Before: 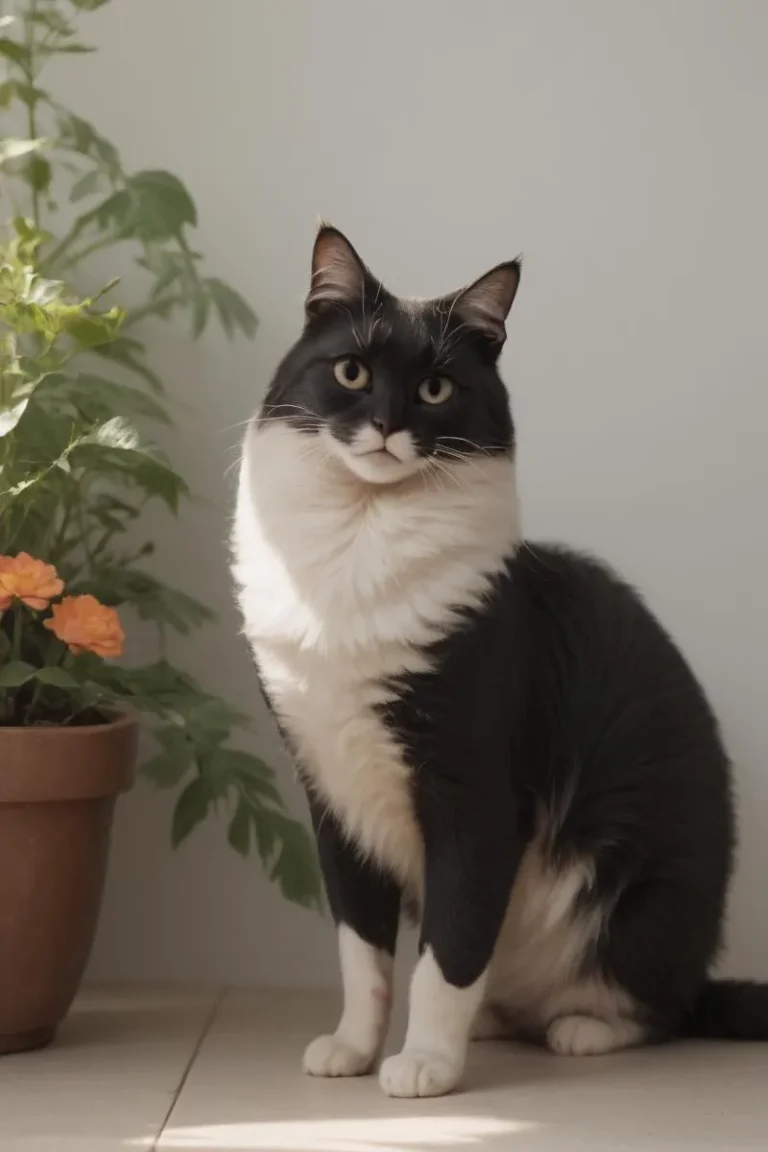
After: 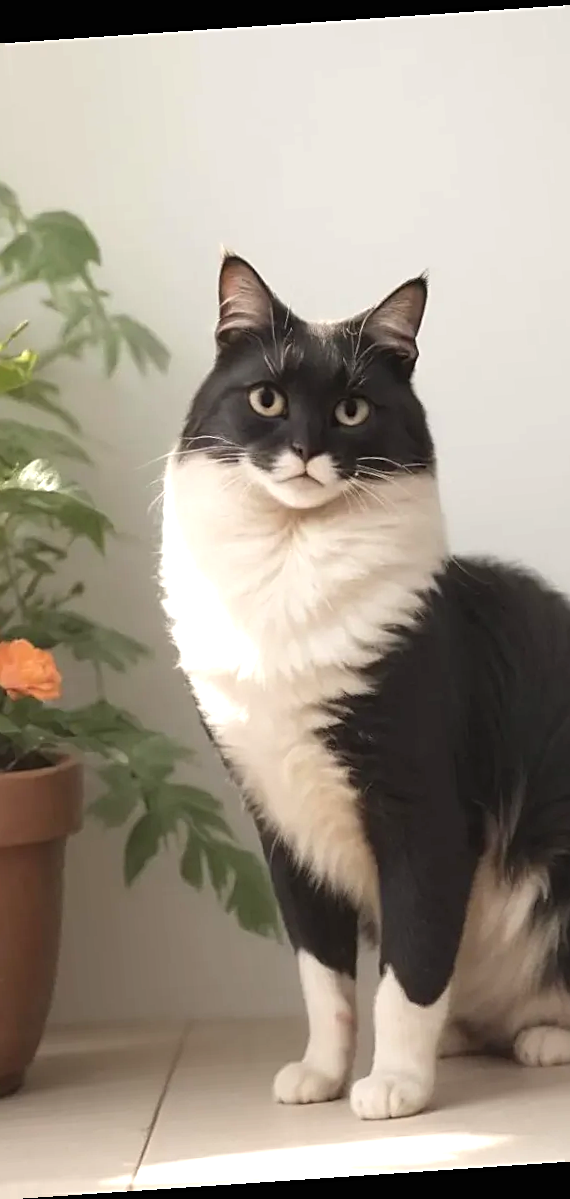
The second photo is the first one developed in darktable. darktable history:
rotate and perspective: rotation -4.2°, shear 0.006, automatic cropping off
sharpen: on, module defaults
exposure: black level correction 0, exposure 0.9 EV, compensate highlight preservation false
crop and rotate: left 13.409%, right 19.924%
